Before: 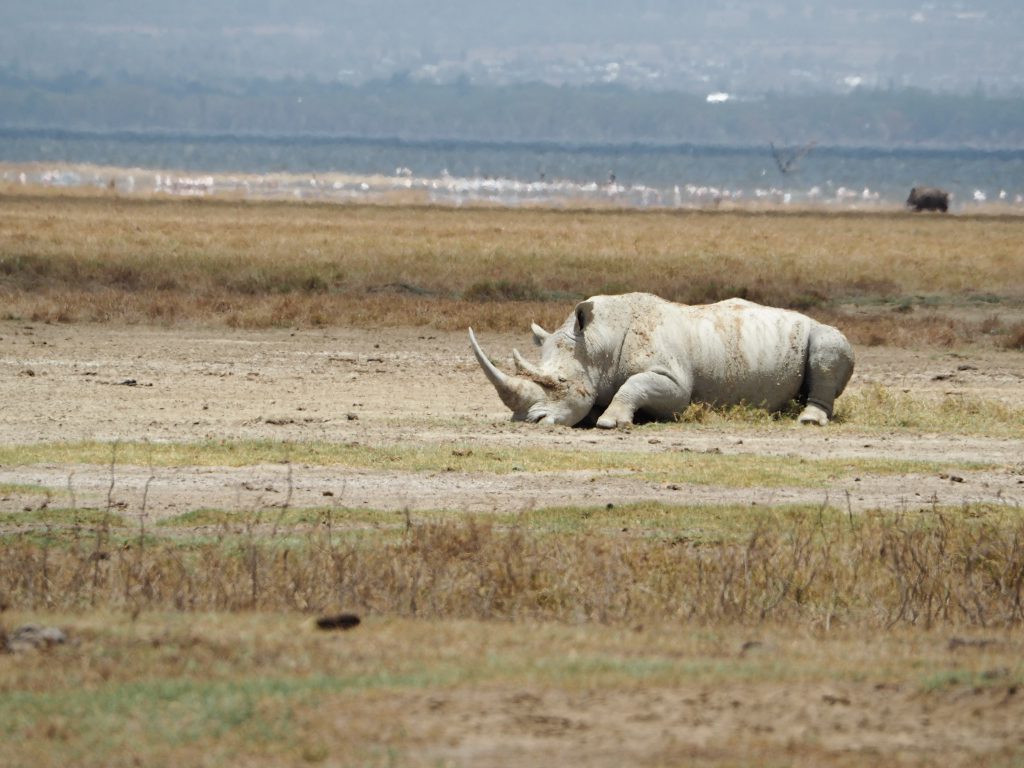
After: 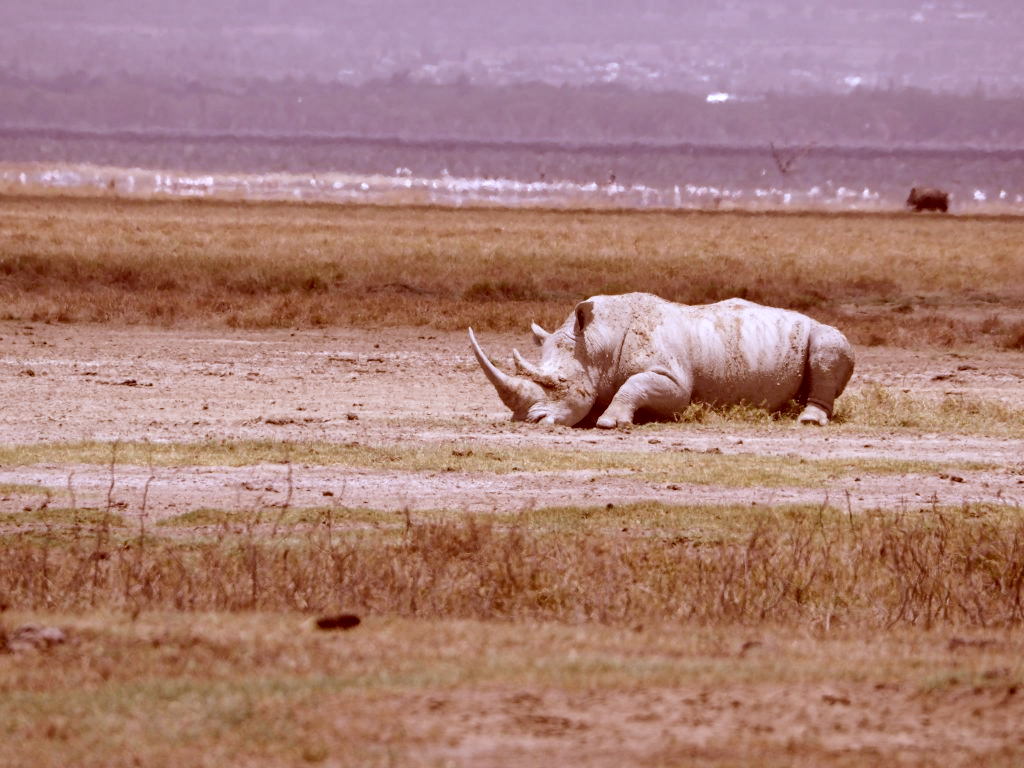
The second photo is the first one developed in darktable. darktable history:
white balance: red 0.871, blue 1.249
local contrast: on, module defaults
shadows and highlights: shadows 40, highlights -54, highlights color adjustment 46%, low approximation 0.01, soften with gaussian
color correction: highlights a* 9.03, highlights b* 8.71, shadows a* 40, shadows b* 40, saturation 0.8
